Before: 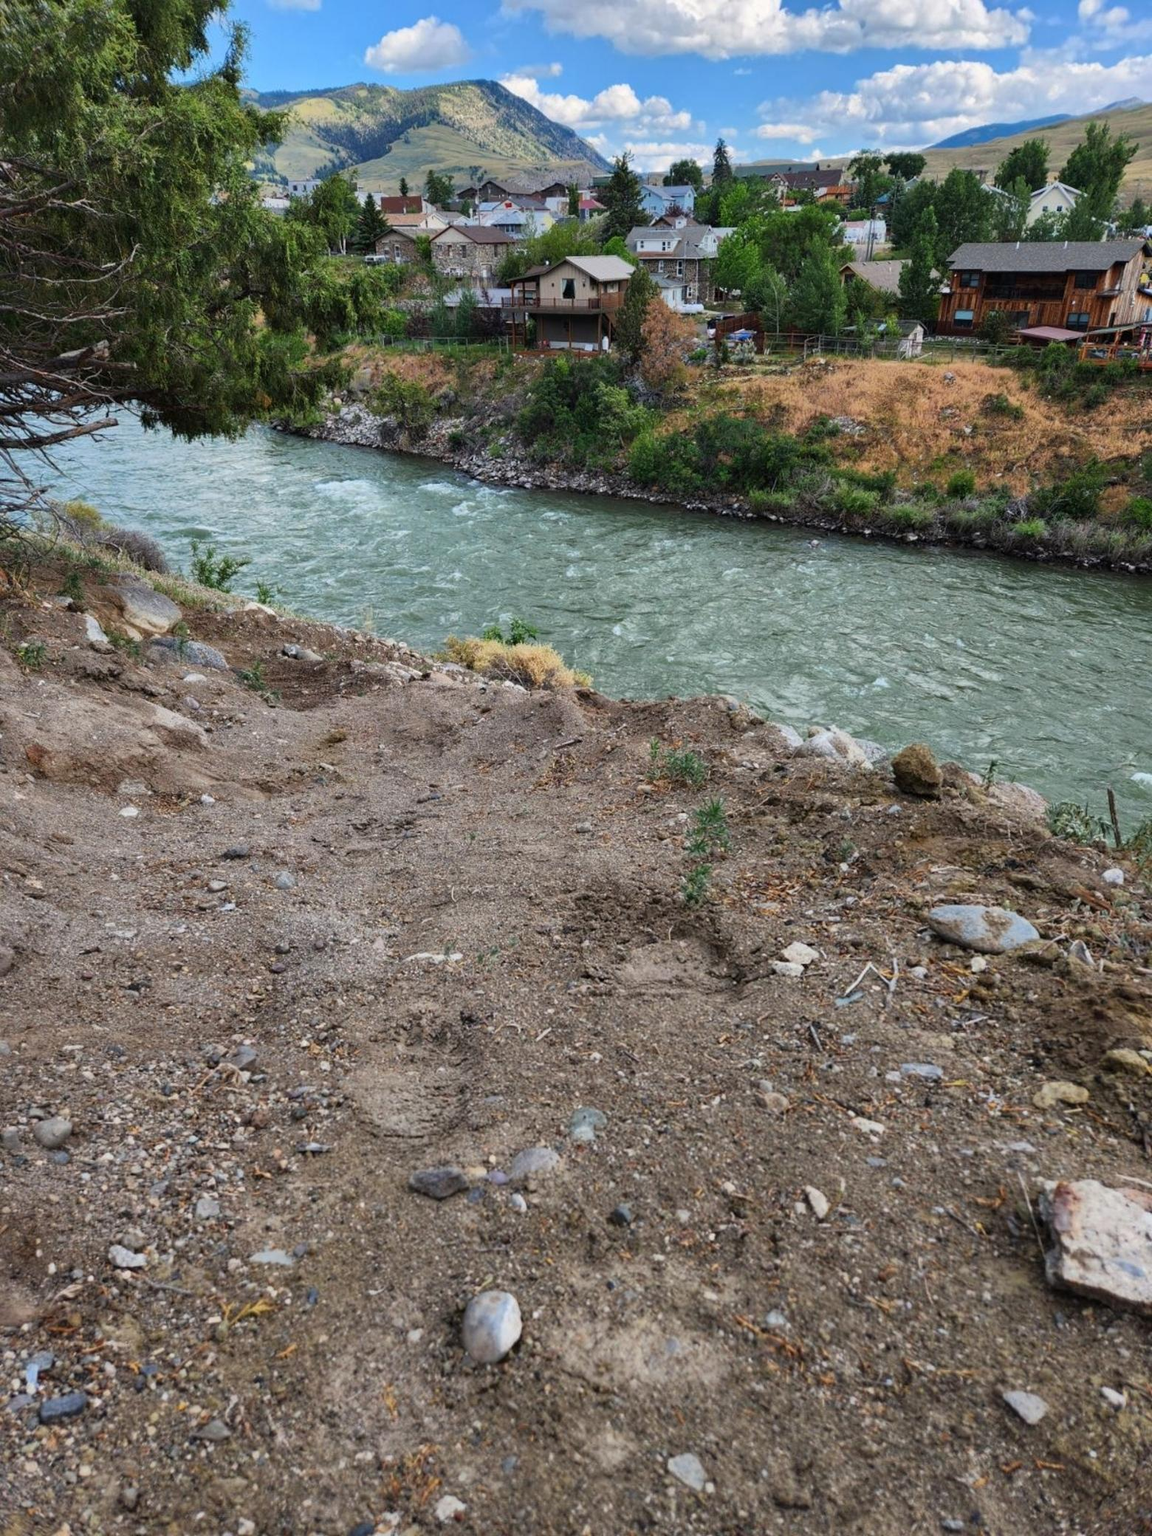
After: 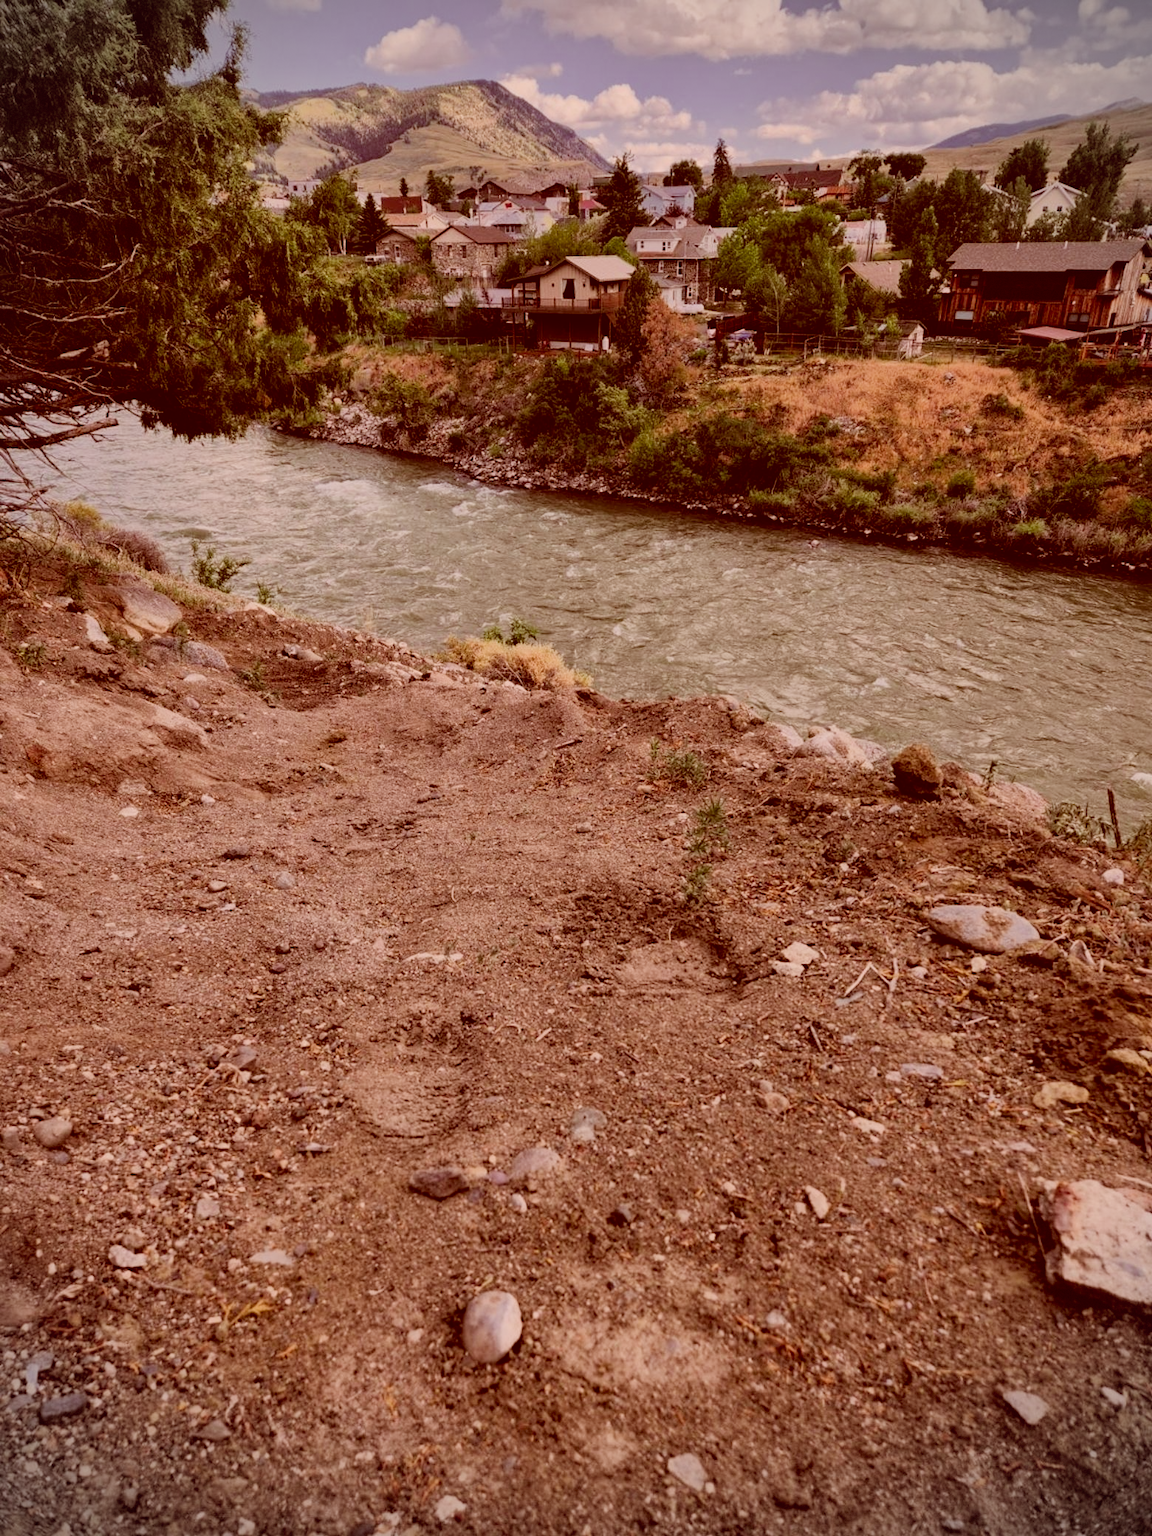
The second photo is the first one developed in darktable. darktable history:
vignetting: dithering 8-bit output, unbound false
color correction: highlights a* 9.03, highlights b* 8.71, shadows a* 40, shadows b* 40, saturation 0.8
filmic rgb: black relative exposure -7.65 EV, white relative exposure 4.56 EV, hardness 3.61, contrast 1.106
